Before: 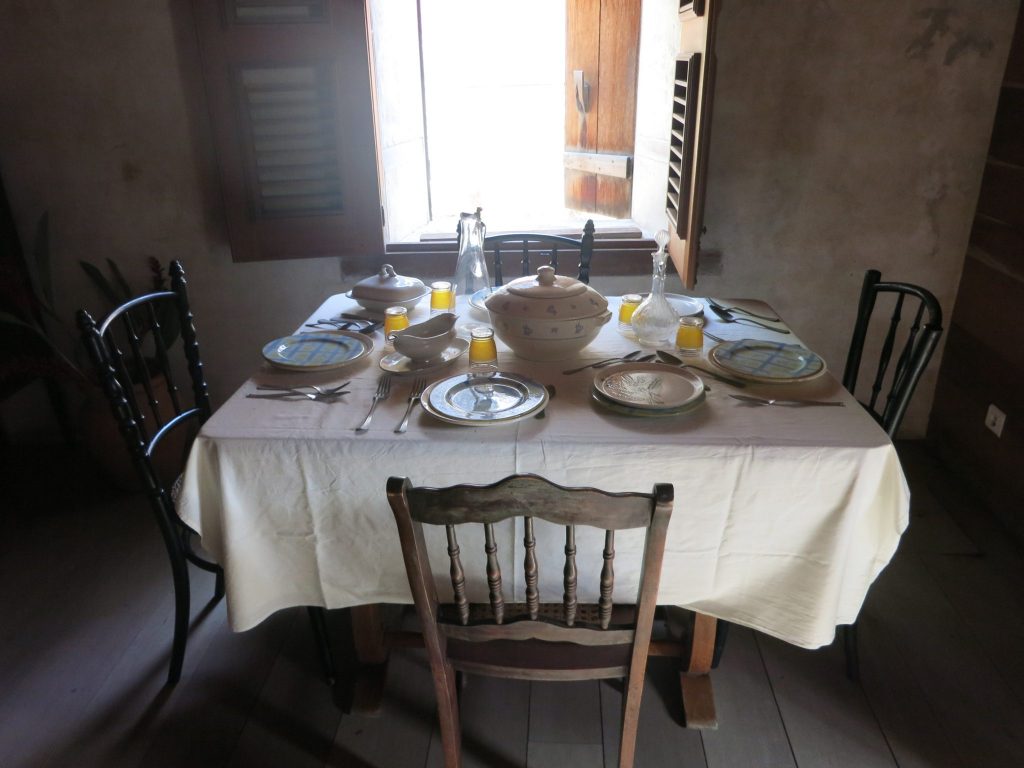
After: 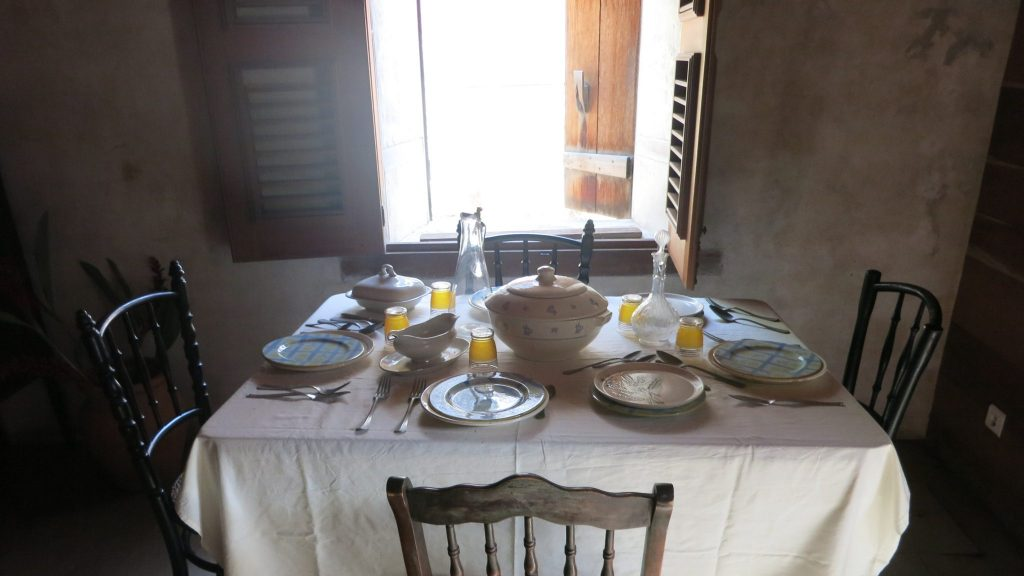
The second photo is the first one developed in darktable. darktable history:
crop: bottom 24.99%
